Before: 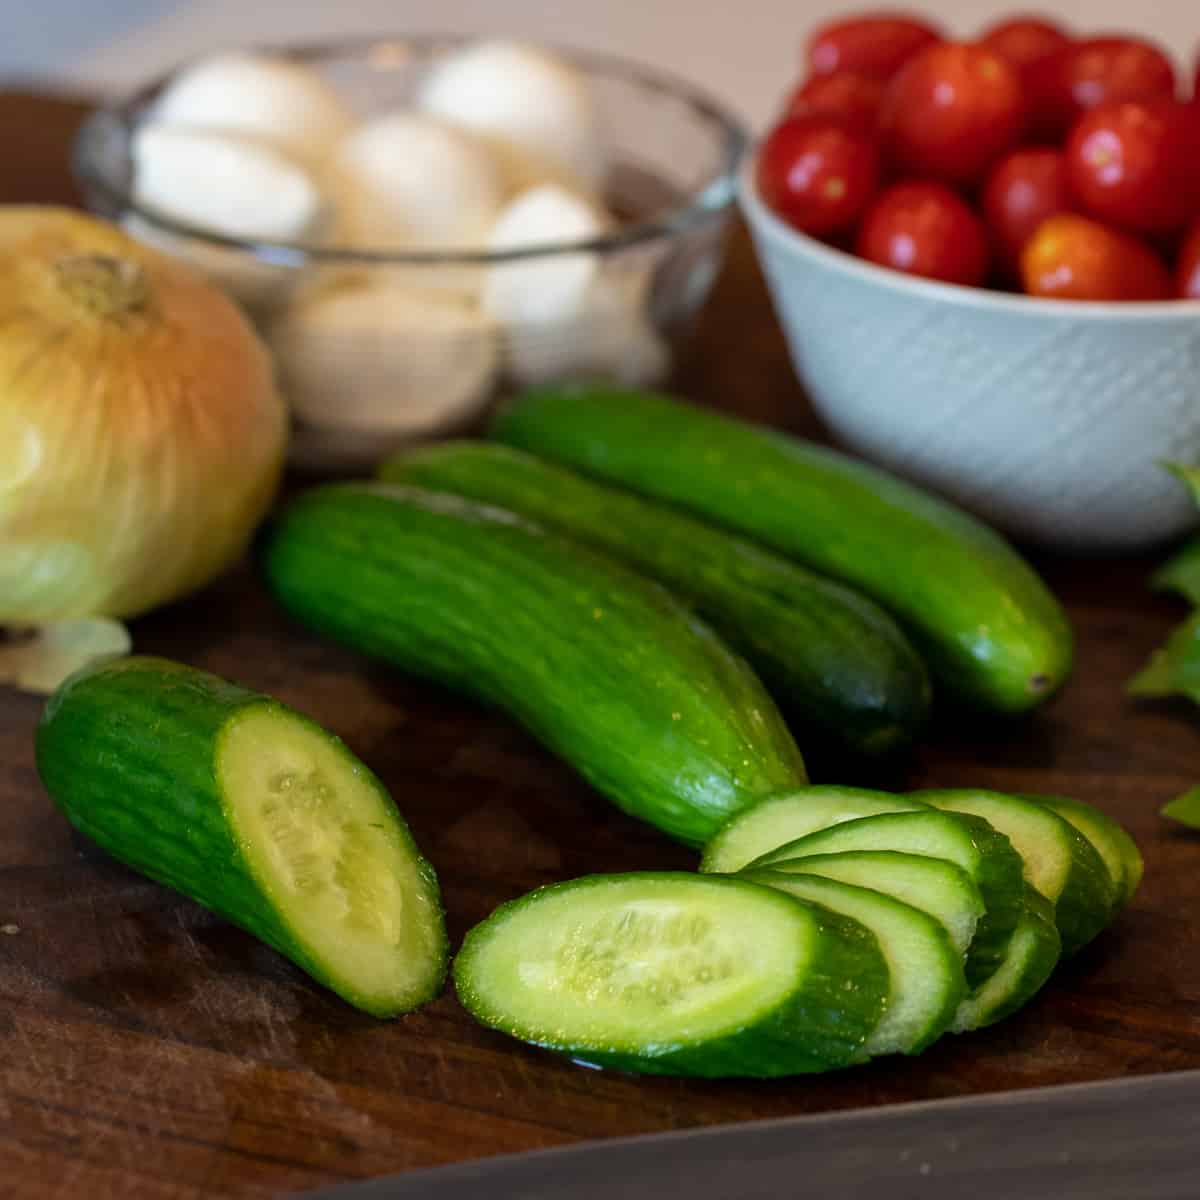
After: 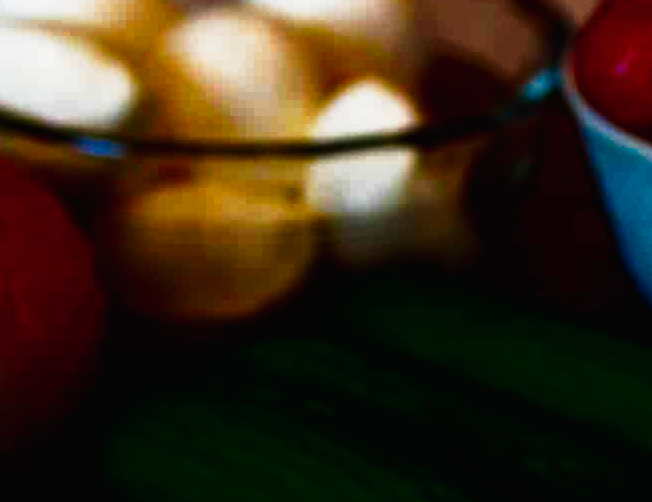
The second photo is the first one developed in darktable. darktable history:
tone curve: curves: ch0 [(0.016, 0.011) (0.084, 0.026) (0.469, 0.508) (0.721, 0.862) (1, 1)], preserve colors none
contrast brightness saturation: brightness -0.989, saturation 0.984
crop: left 14.879%, top 9.019%, right 30.756%, bottom 49.069%
